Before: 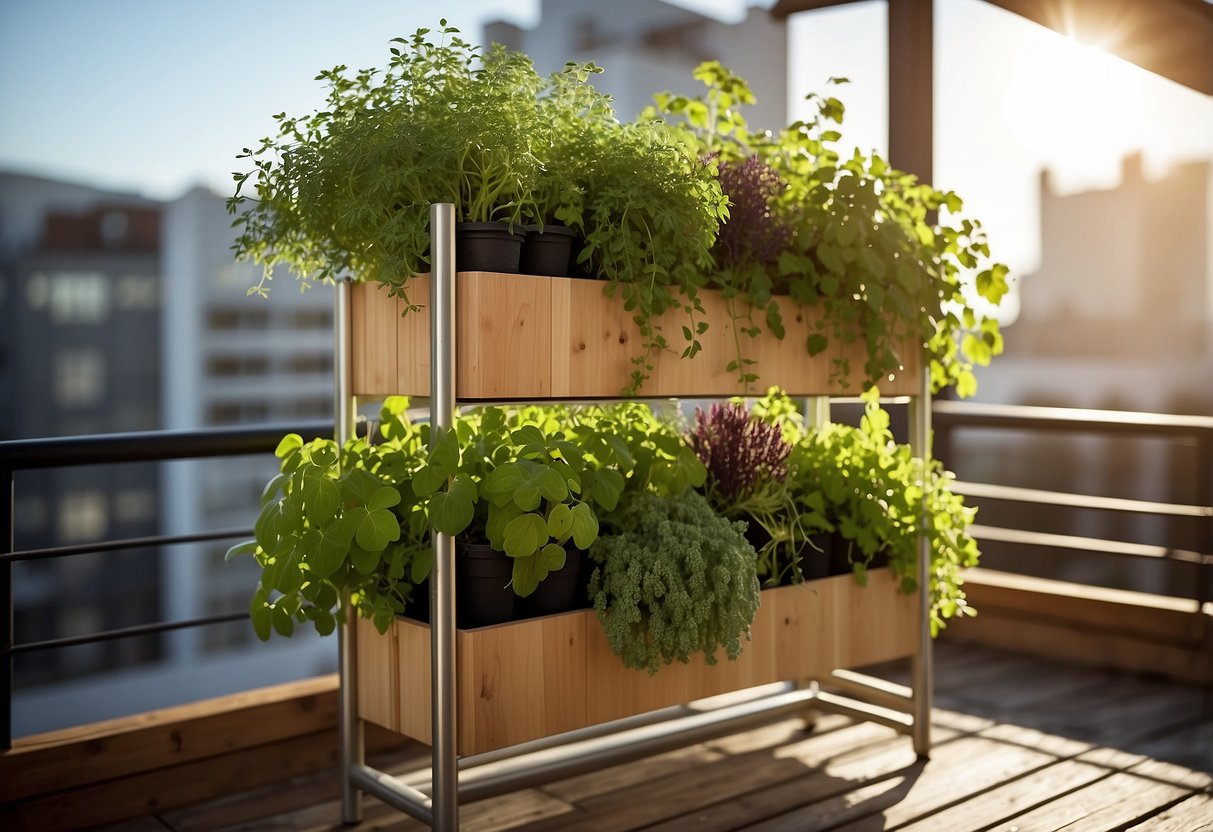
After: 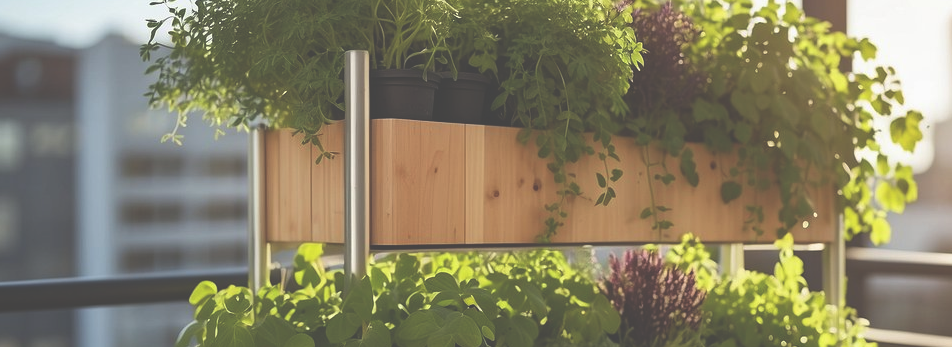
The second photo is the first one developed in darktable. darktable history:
crop: left 7.117%, top 18.496%, right 14.324%, bottom 39.753%
exposure: black level correction -0.062, exposure -0.05 EV, compensate highlight preservation false
contrast brightness saturation: contrast 0.042, saturation 0.07
